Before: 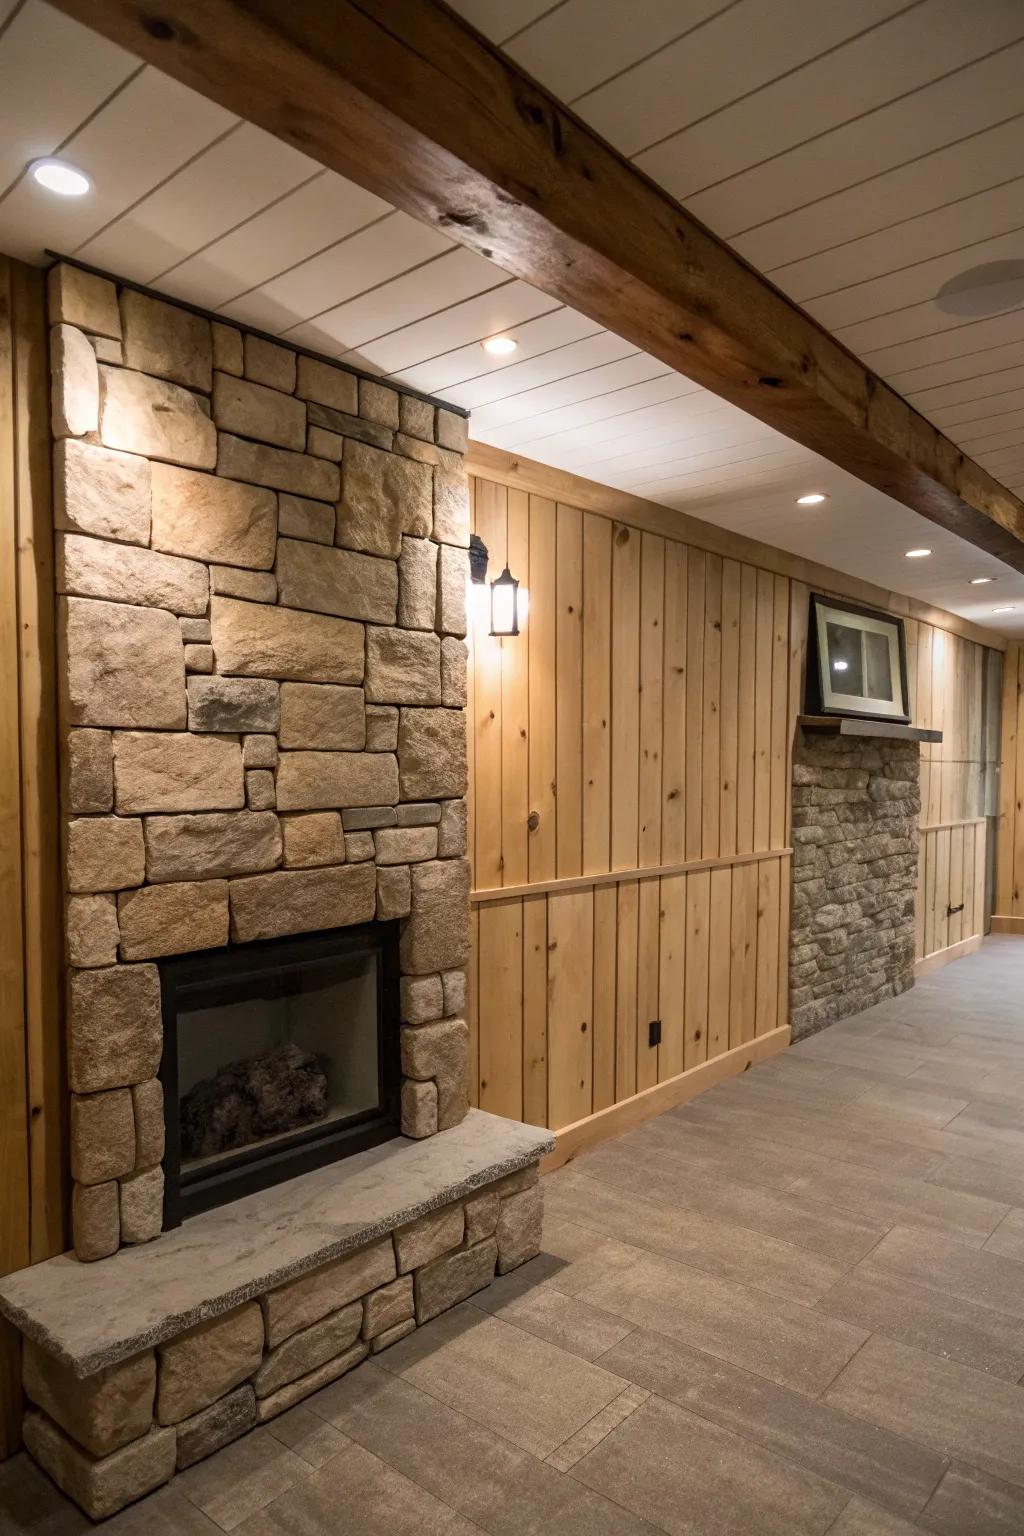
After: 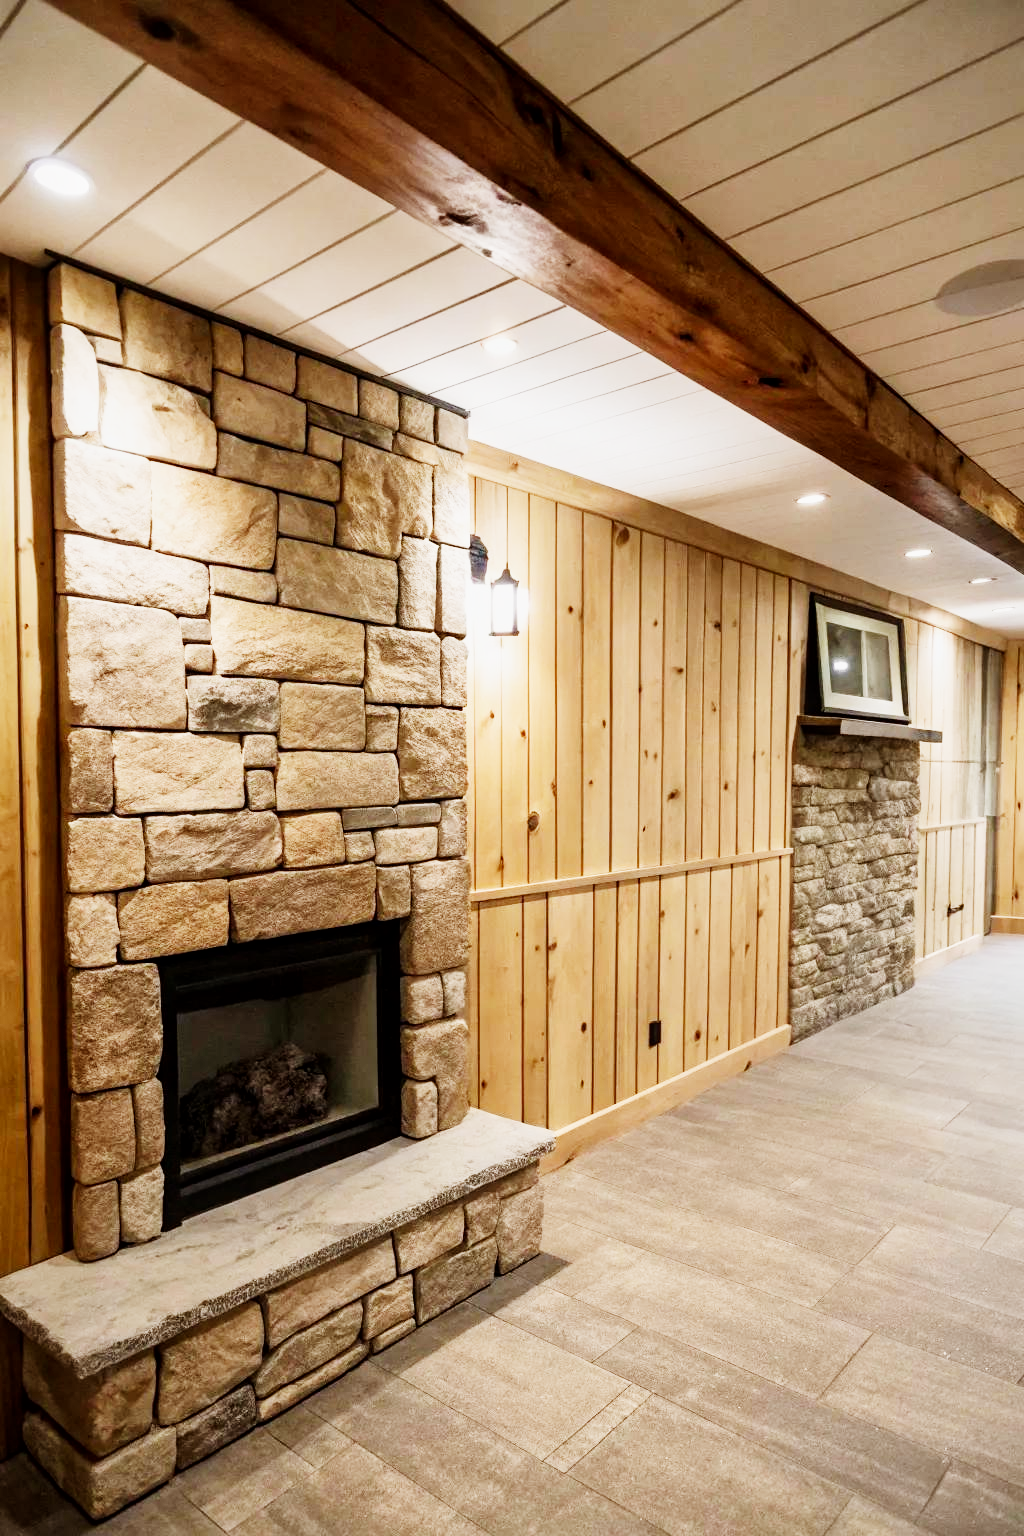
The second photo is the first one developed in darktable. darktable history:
exposure: black level correction 0, exposure 1.2 EV, compensate exposure bias true, compensate highlight preservation false
local contrast: mode bilateral grid, contrast 20, coarseness 50, detail 120%, midtone range 0.2
sigmoid: contrast 1.7, skew -0.2, preserve hue 0%, red attenuation 0.1, red rotation 0.035, green attenuation 0.1, green rotation -0.017, blue attenuation 0.15, blue rotation -0.052, base primaries Rec2020
